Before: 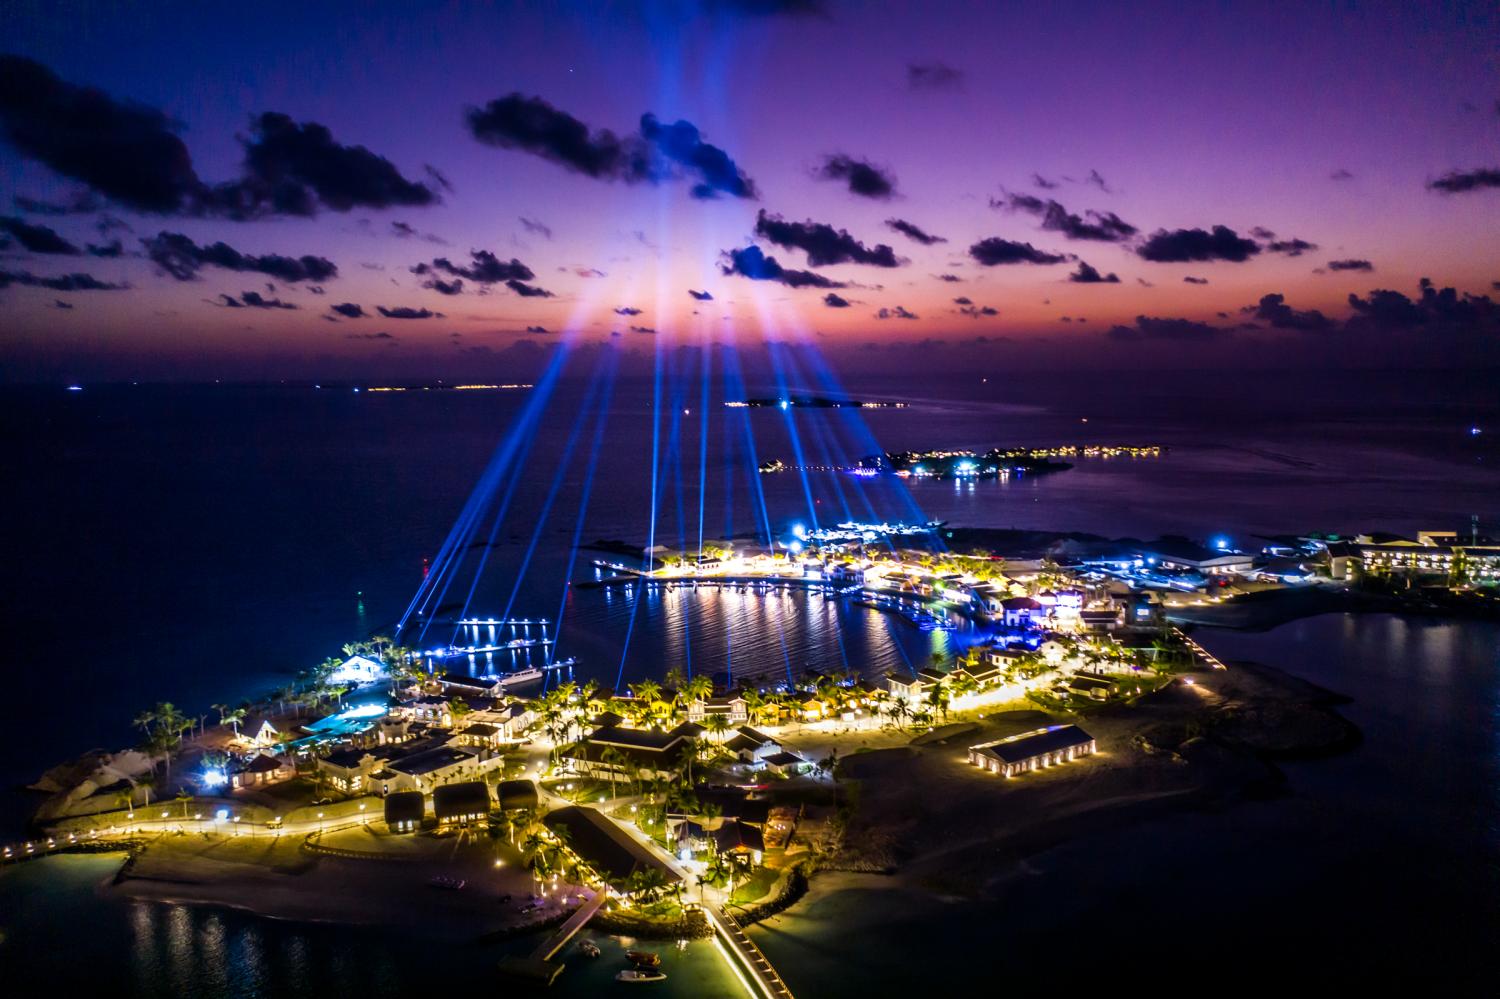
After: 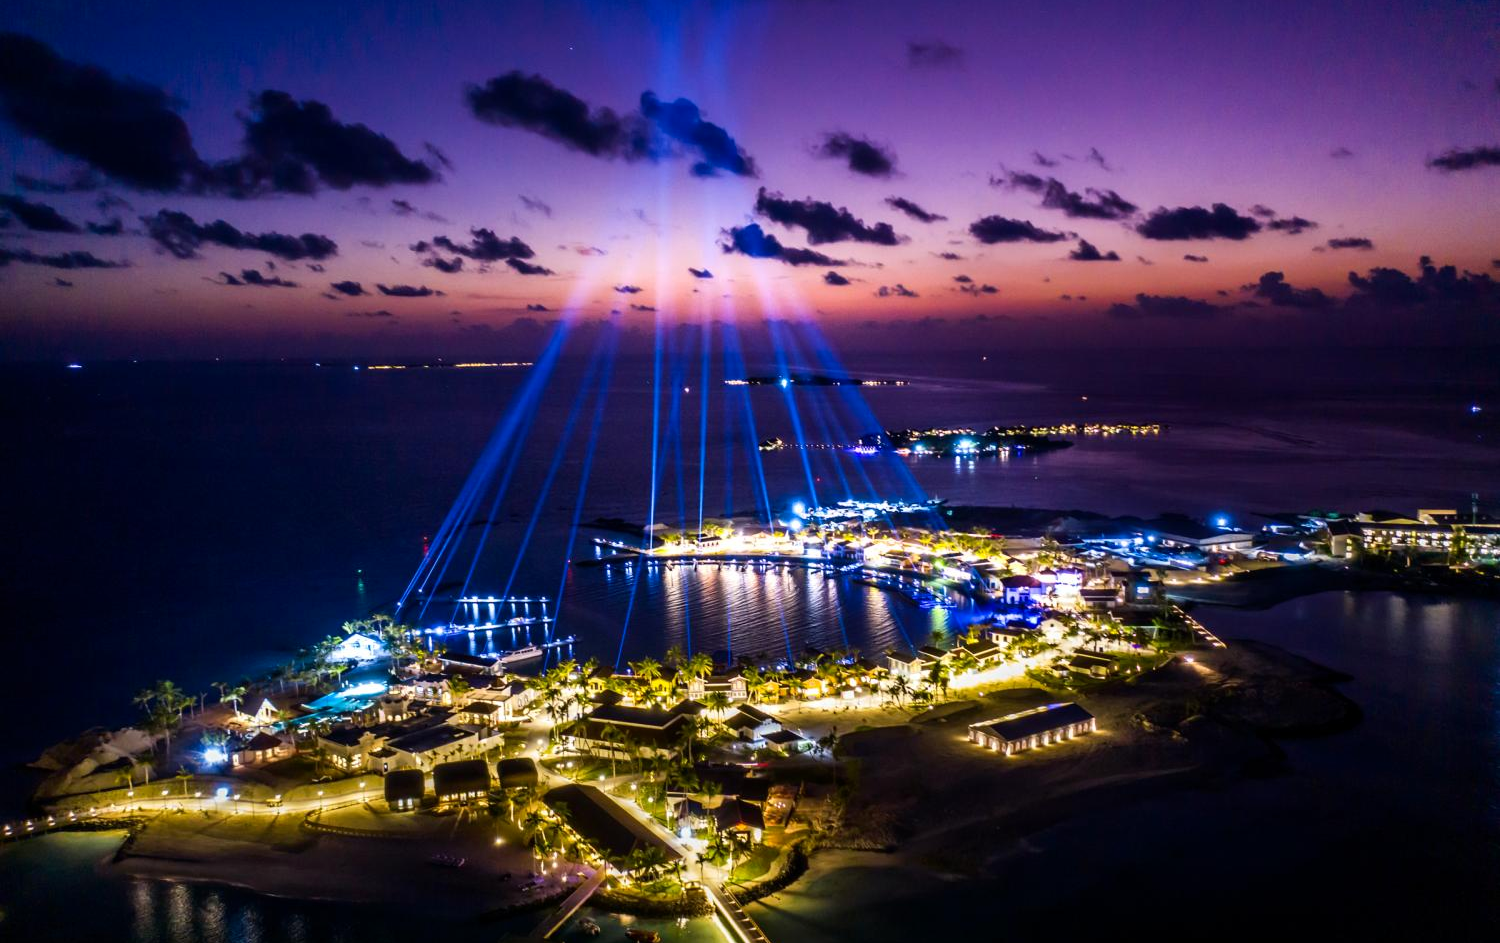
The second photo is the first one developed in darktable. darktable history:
exposure: compensate exposure bias true, compensate highlight preservation false
crop and rotate: top 2.299%, bottom 3.274%
color balance rgb: perceptual saturation grading › global saturation 0.058%, saturation formula JzAzBz (2021)
contrast brightness saturation: contrast 0.077, saturation 0.016
